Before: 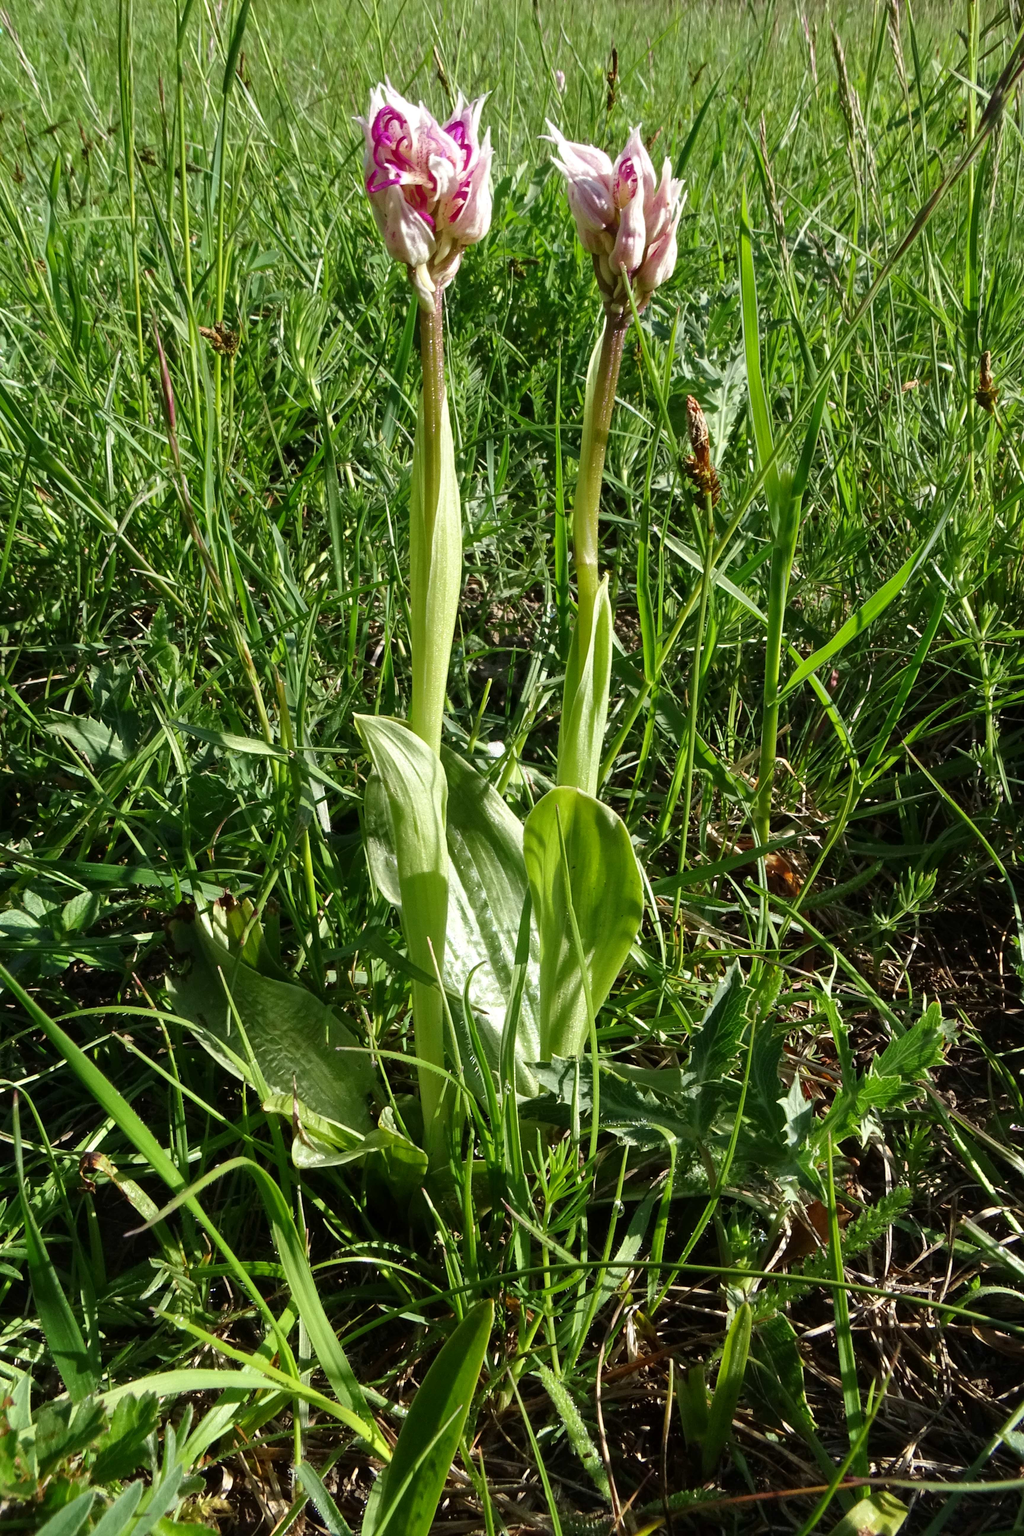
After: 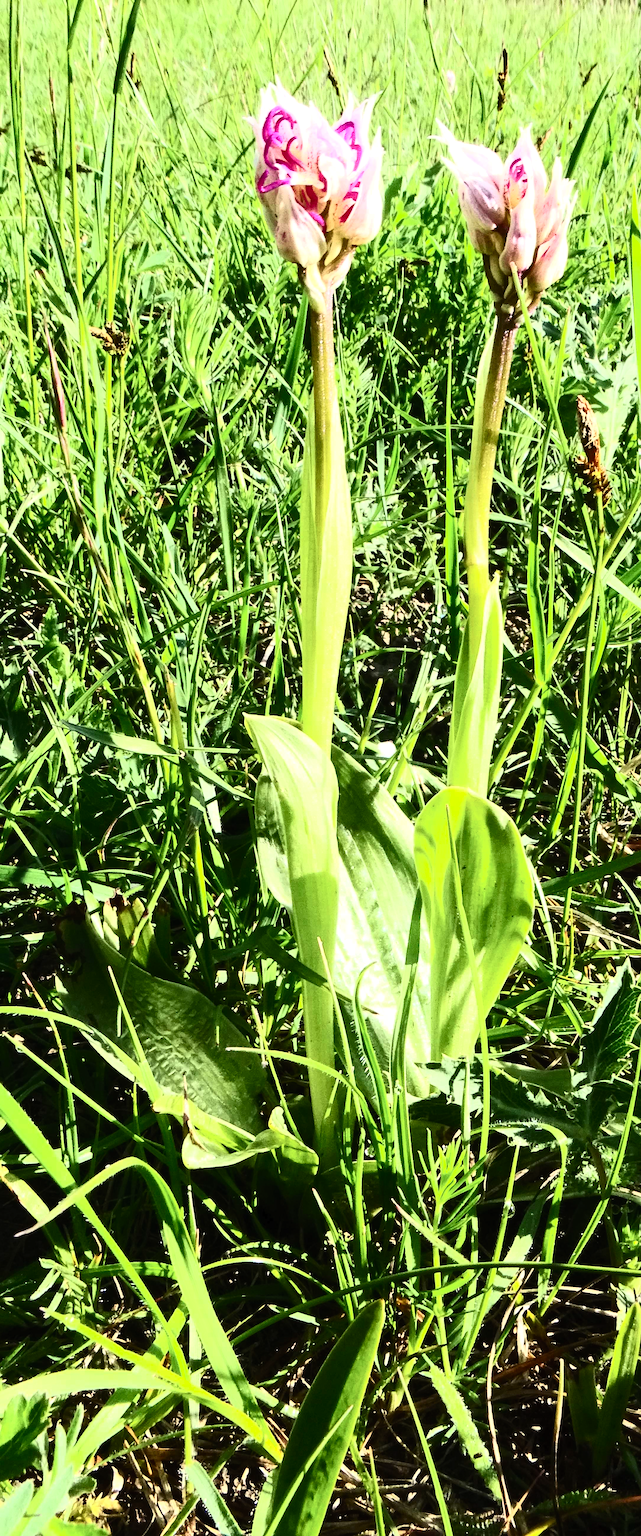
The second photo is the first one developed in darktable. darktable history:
contrast brightness saturation: contrast 0.608, brightness 0.354, saturation 0.147
crop: left 10.753%, right 26.548%
tone equalizer: -8 EV -0.756 EV, -7 EV -0.71 EV, -6 EV -0.621 EV, -5 EV -0.395 EV, -3 EV 0.4 EV, -2 EV 0.6 EV, -1 EV 0.699 EV, +0 EV 0.737 EV
